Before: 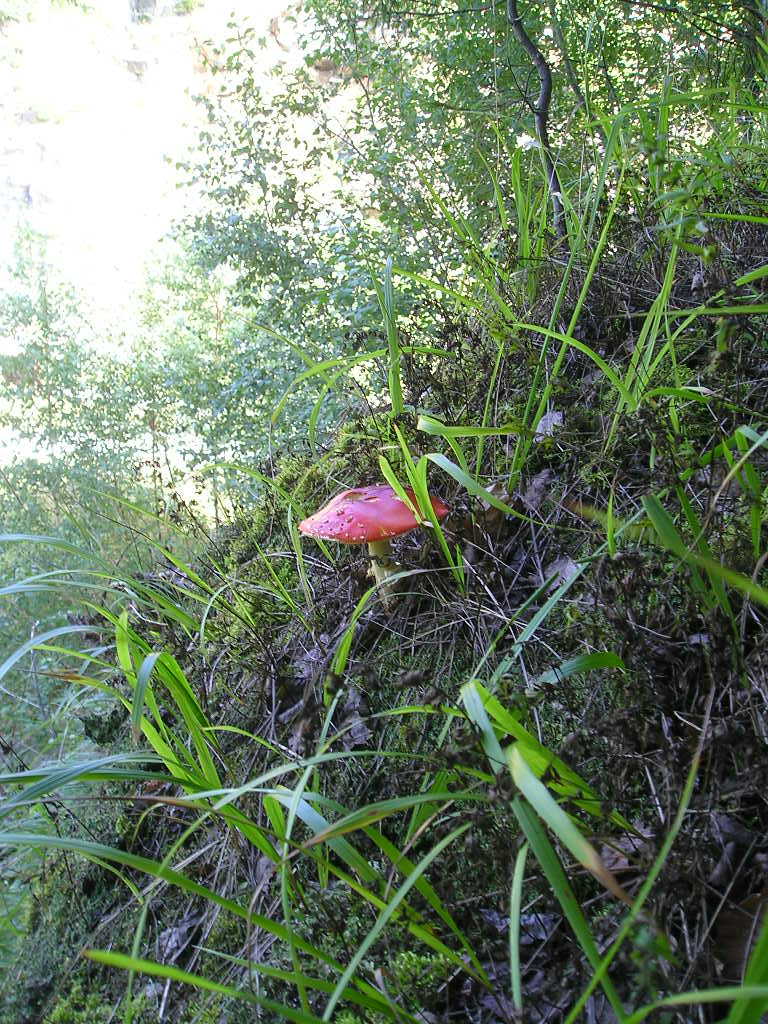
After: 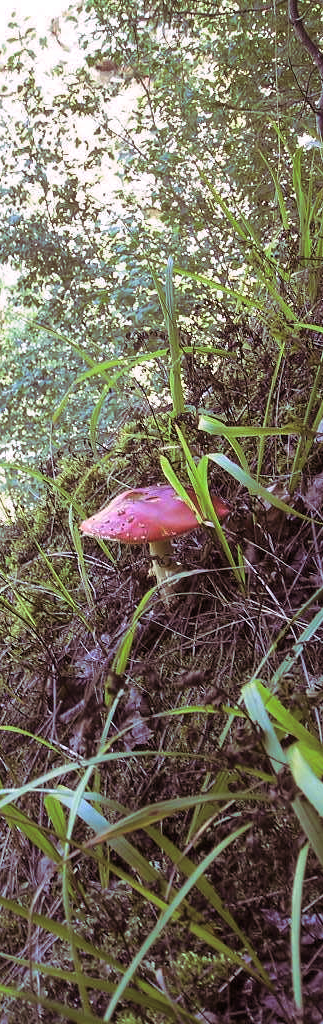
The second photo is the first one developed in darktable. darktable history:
crop: left 28.583%, right 29.231%
shadows and highlights: shadows 25, highlights -48, soften with gaussian
split-toning: highlights › hue 298.8°, highlights › saturation 0.73, compress 41.76%
